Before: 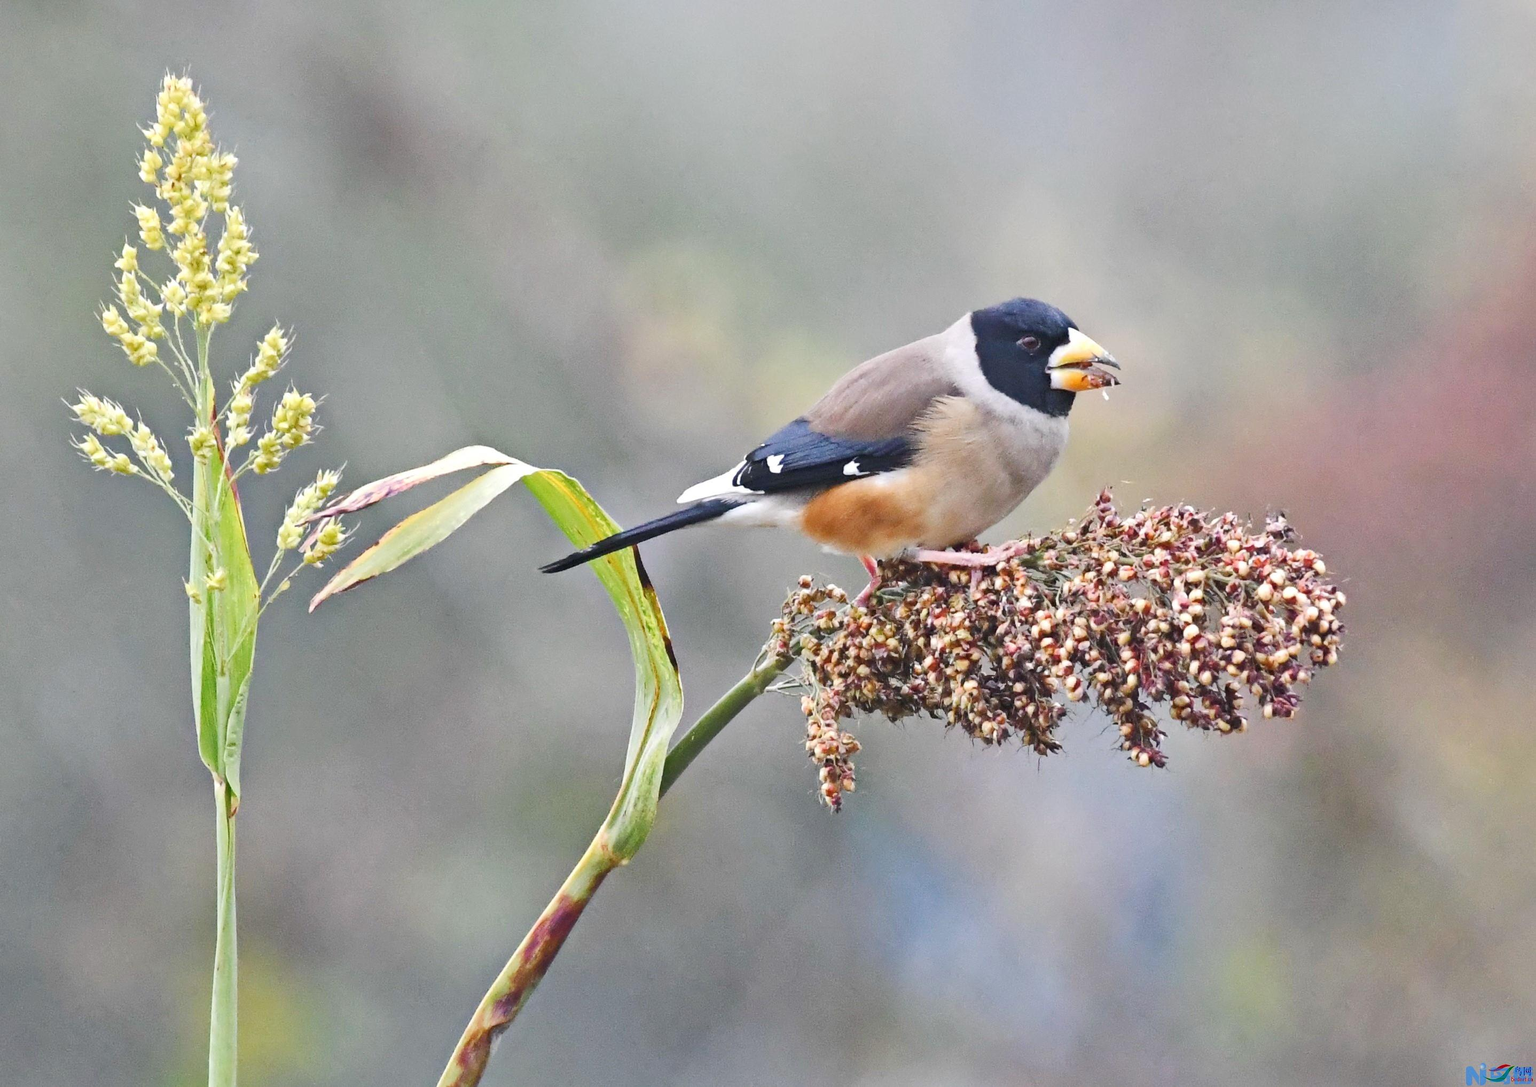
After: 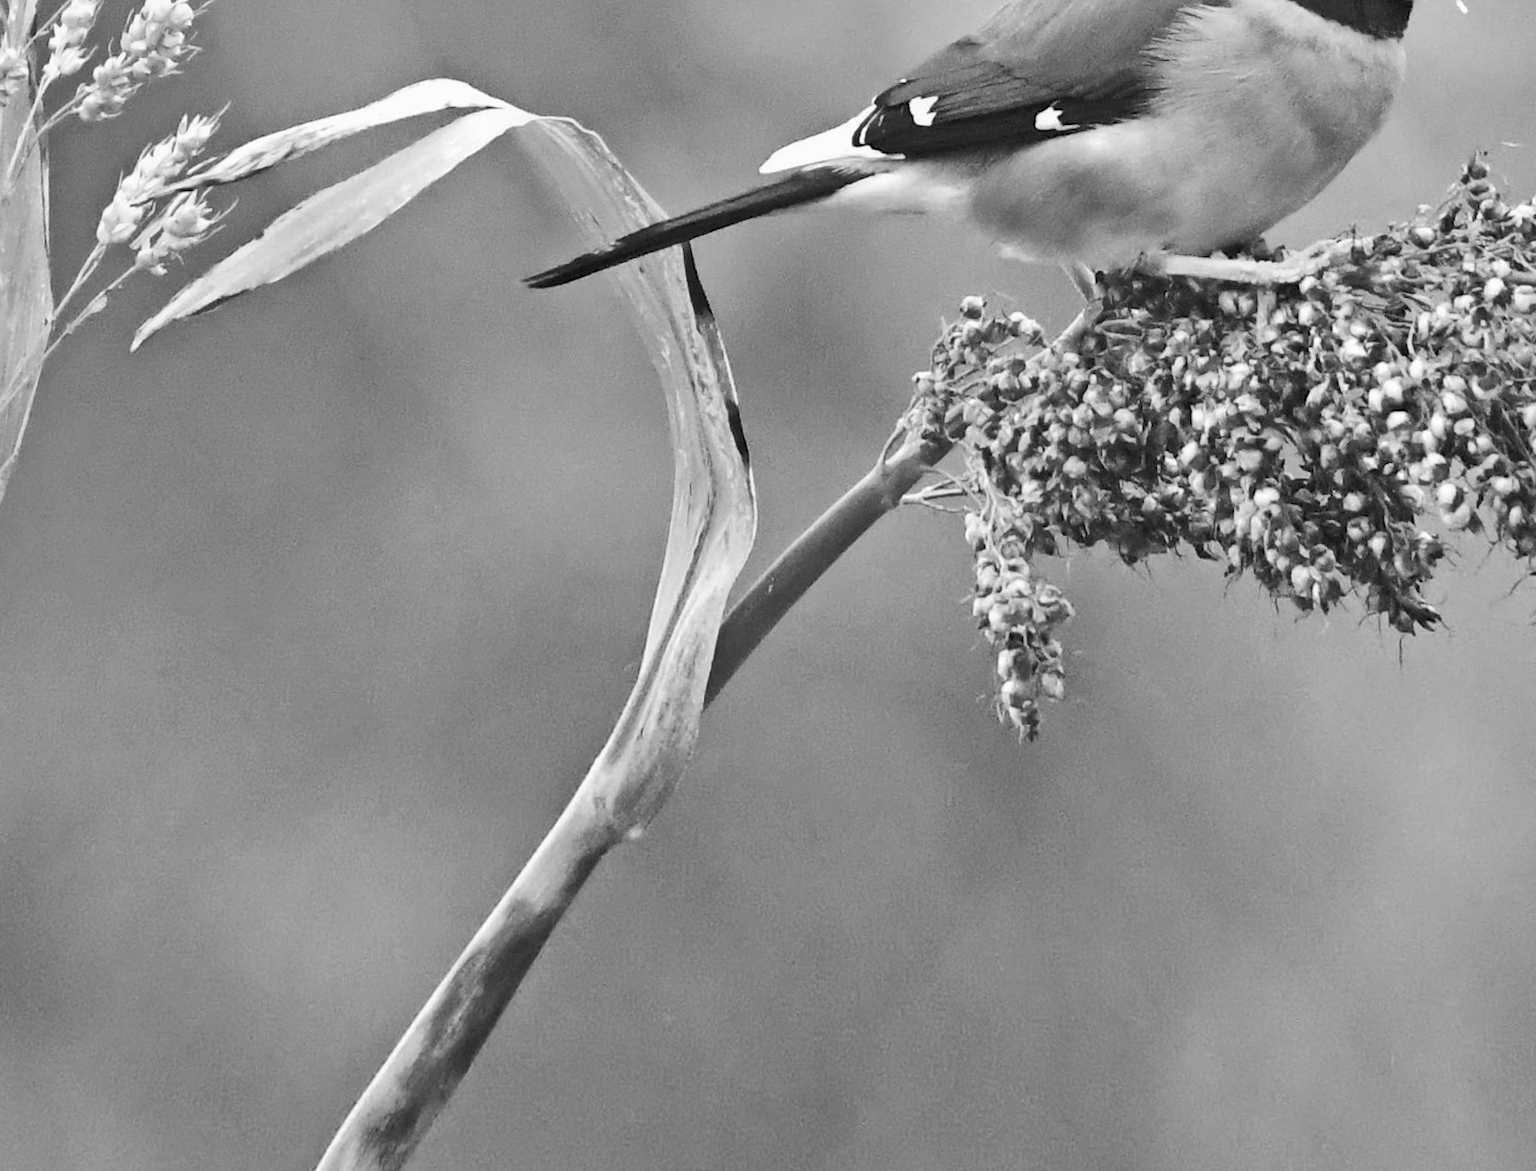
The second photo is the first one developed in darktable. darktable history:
crop: left 6.488%, top 27.668%, right 24.183%, bottom 8.656%
monochrome: a 16.06, b 15.48, size 1
shadows and highlights: shadows 22.7, highlights -48.71, soften with gaussian
rotate and perspective: rotation 0.72°, lens shift (vertical) -0.352, lens shift (horizontal) -0.051, crop left 0.152, crop right 0.859, crop top 0.019, crop bottom 0.964
